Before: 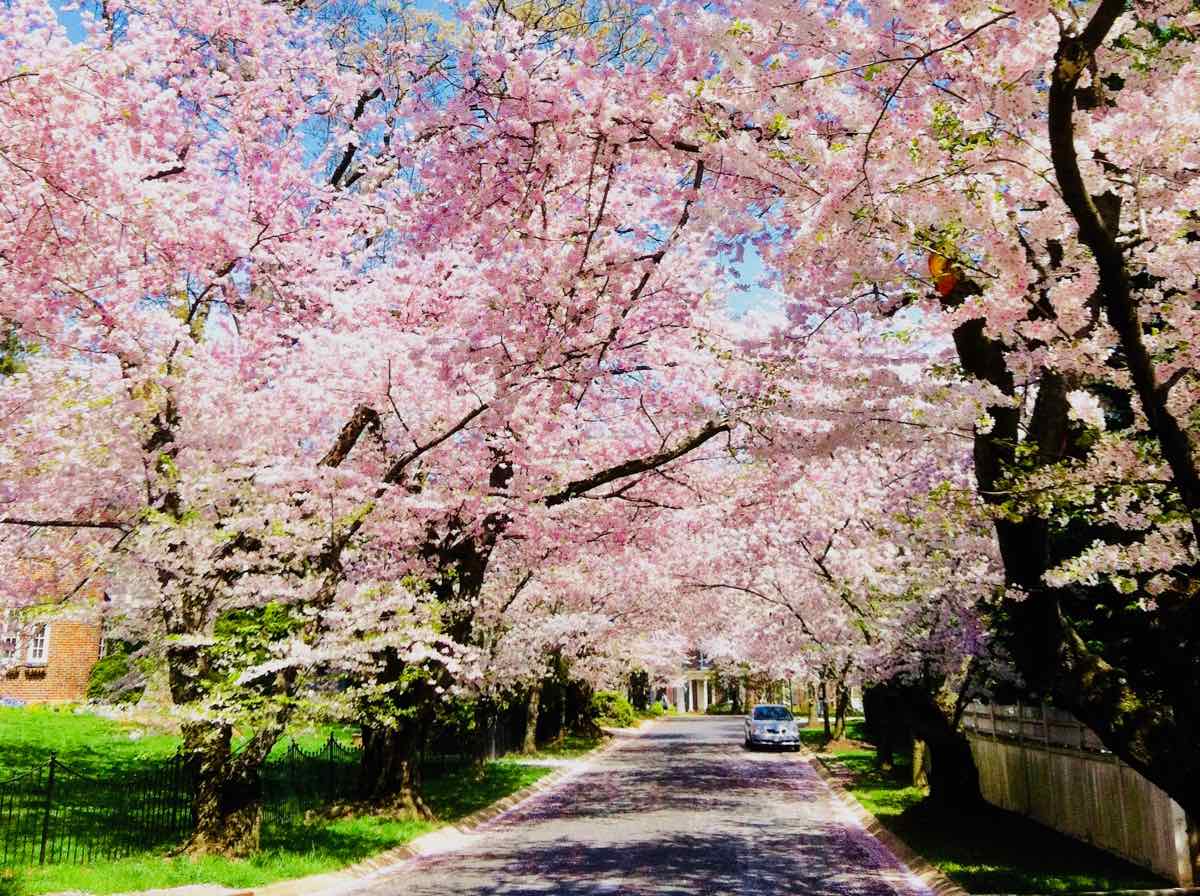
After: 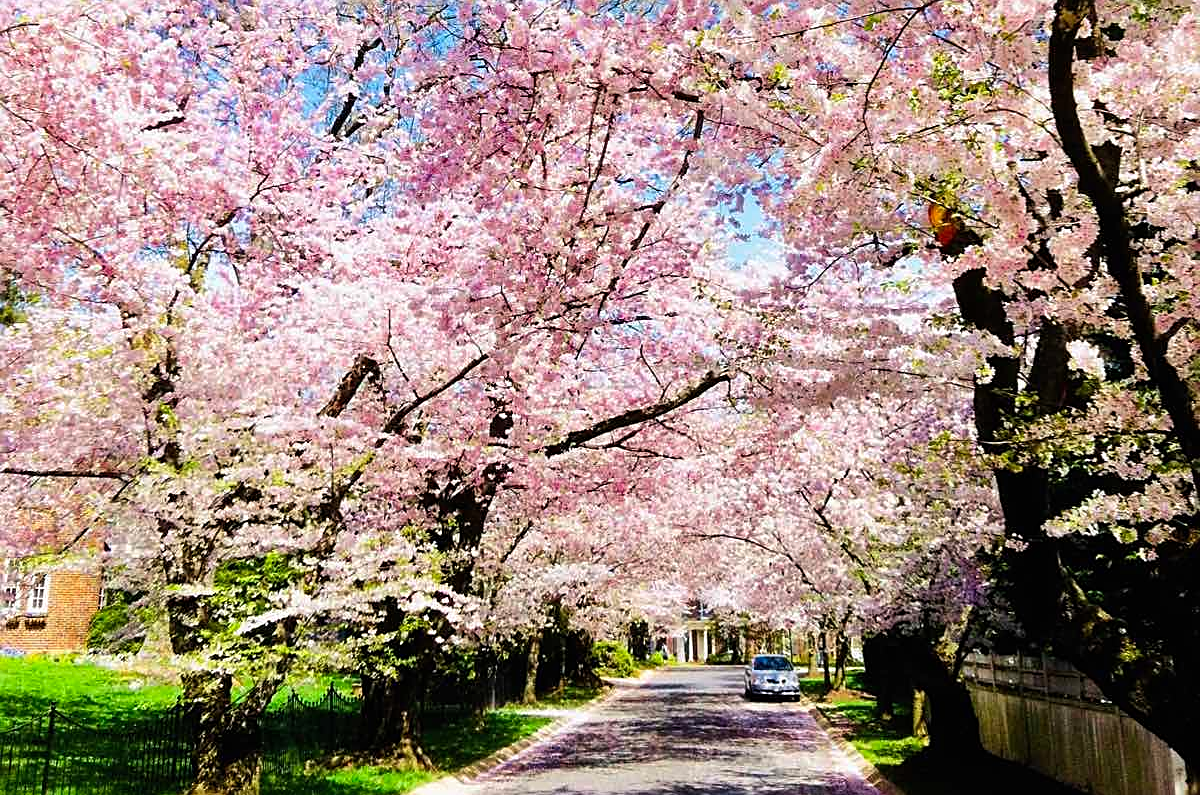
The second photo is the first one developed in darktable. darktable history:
exposure: black level correction 0, compensate exposure bias true, compensate highlight preservation false
color balance: contrast 10%
crop and rotate: top 5.609%, bottom 5.609%
sharpen: on, module defaults
